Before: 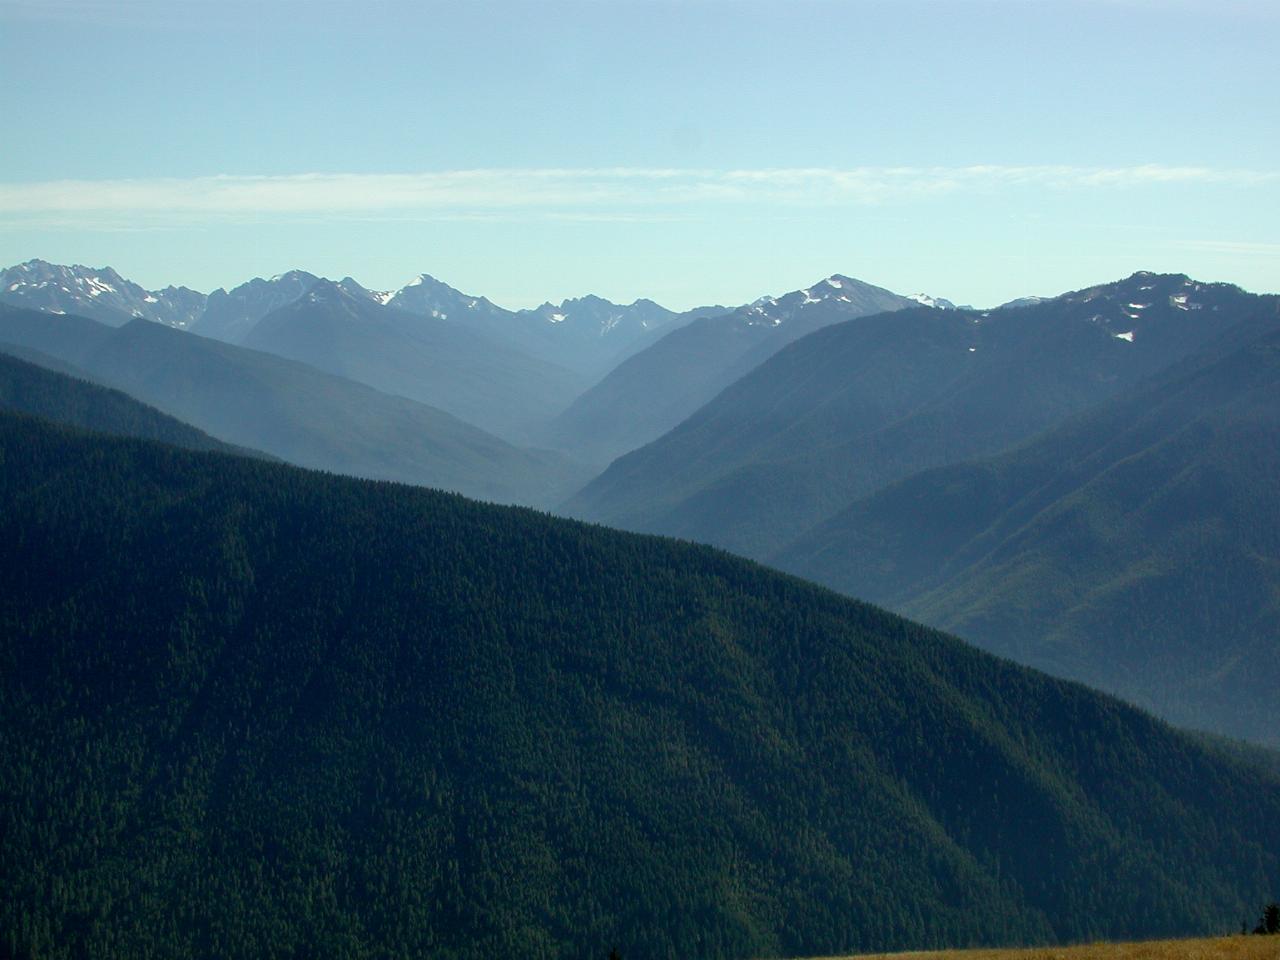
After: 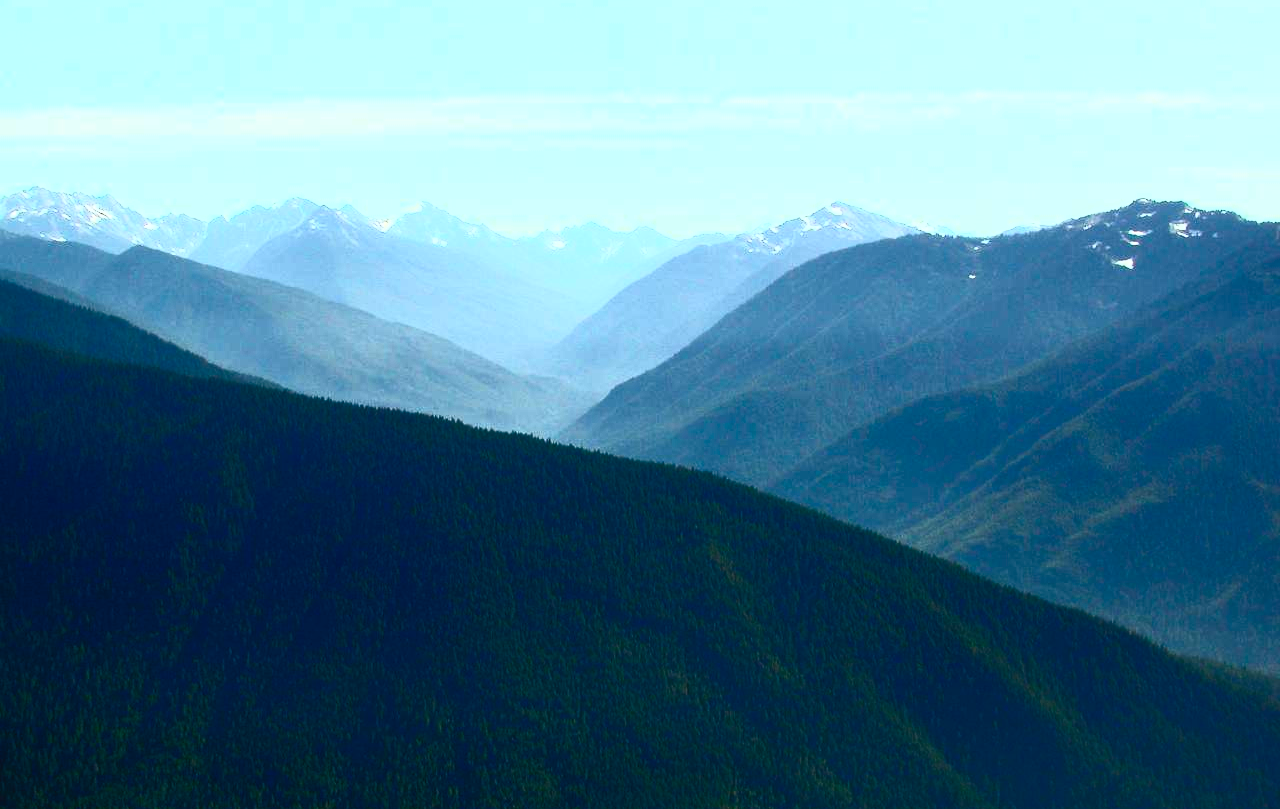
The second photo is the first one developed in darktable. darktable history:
contrast brightness saturation: contrast 0.849, brightness 0.59, saturation 0.594
crop: top 7.621%, bottom 8.087%
